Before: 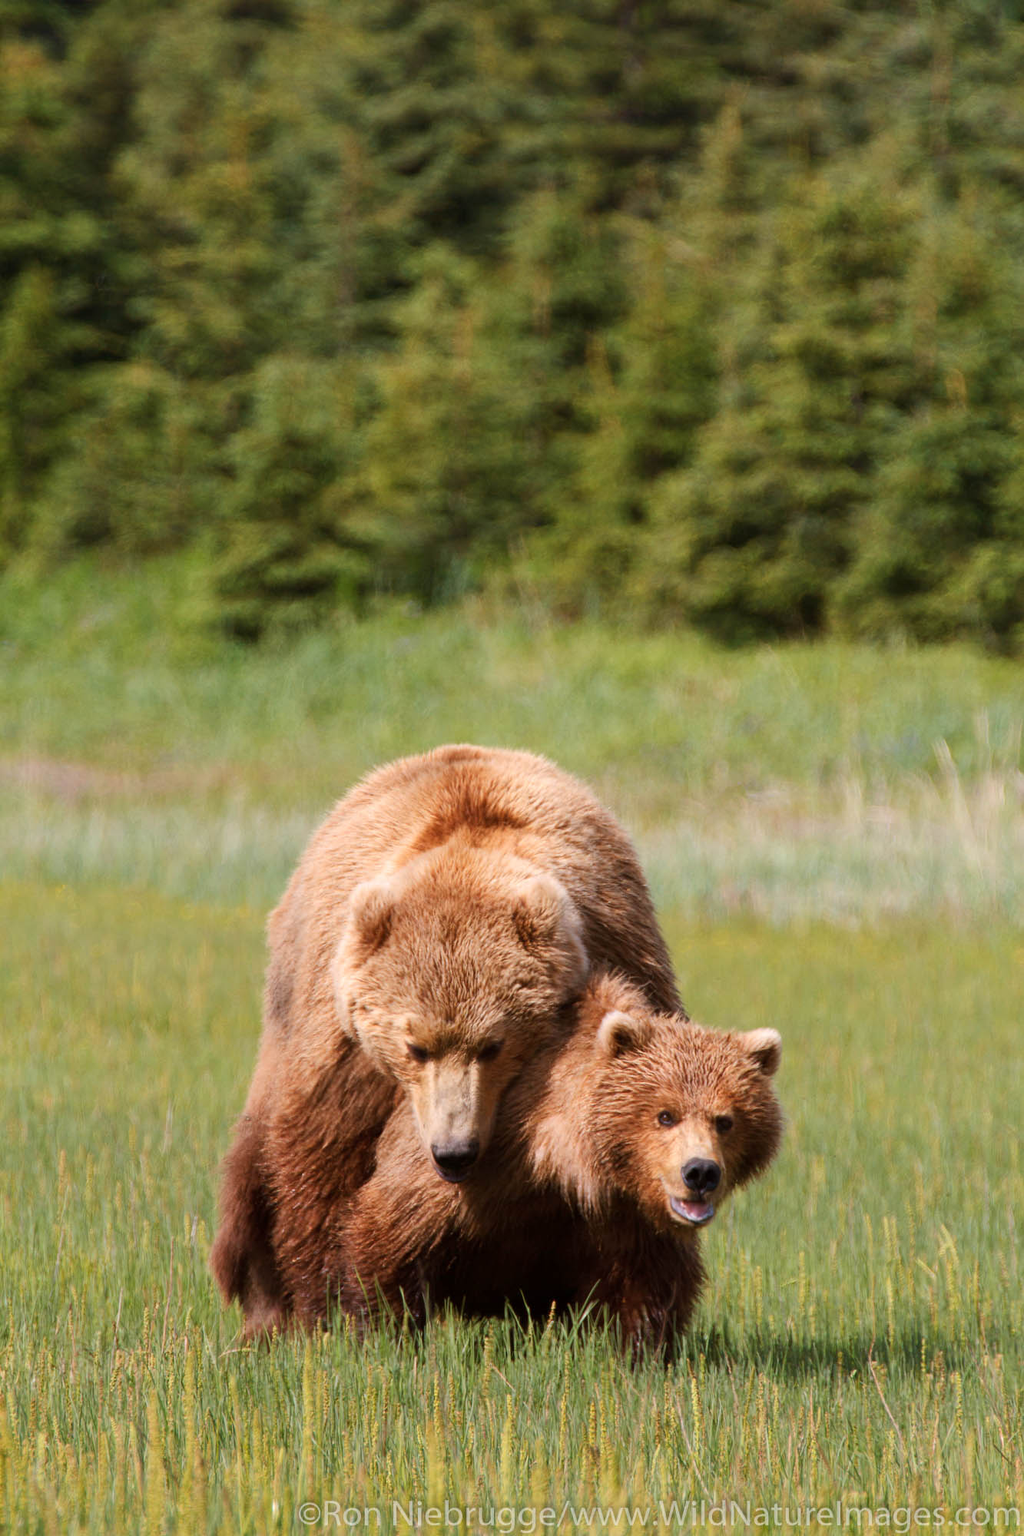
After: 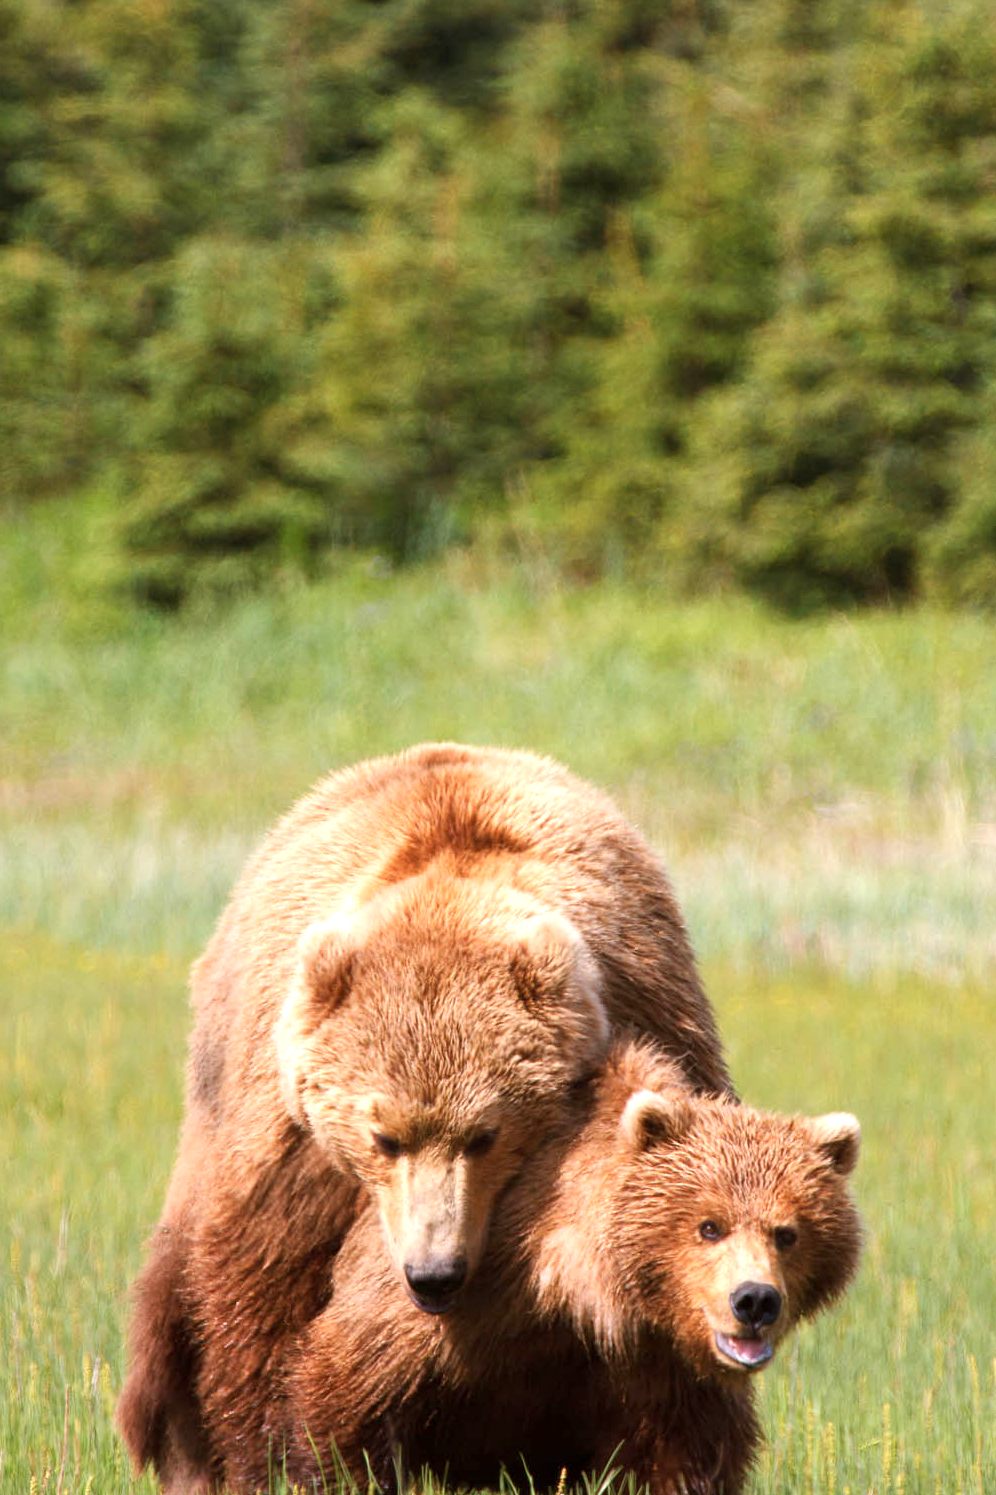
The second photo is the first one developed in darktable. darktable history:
crop and rotate: left 11.831%, top 11.346%, right 13.429%, bottom 13.899%
exposure: exposure 0.6 EV, compensate highlight preservation false
